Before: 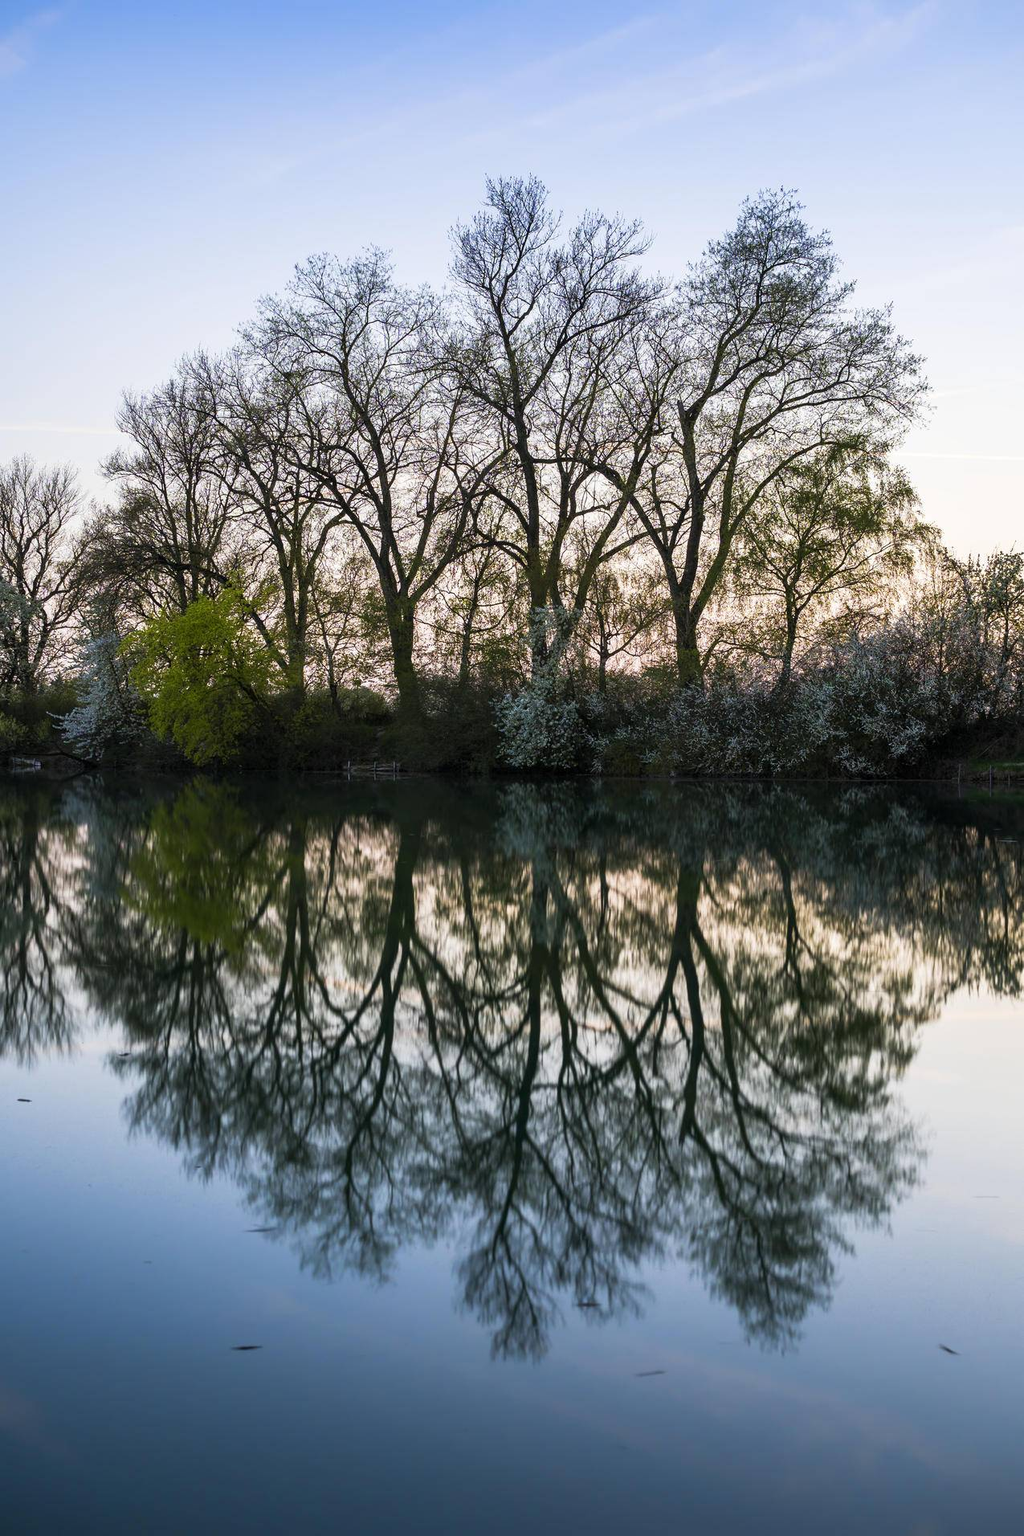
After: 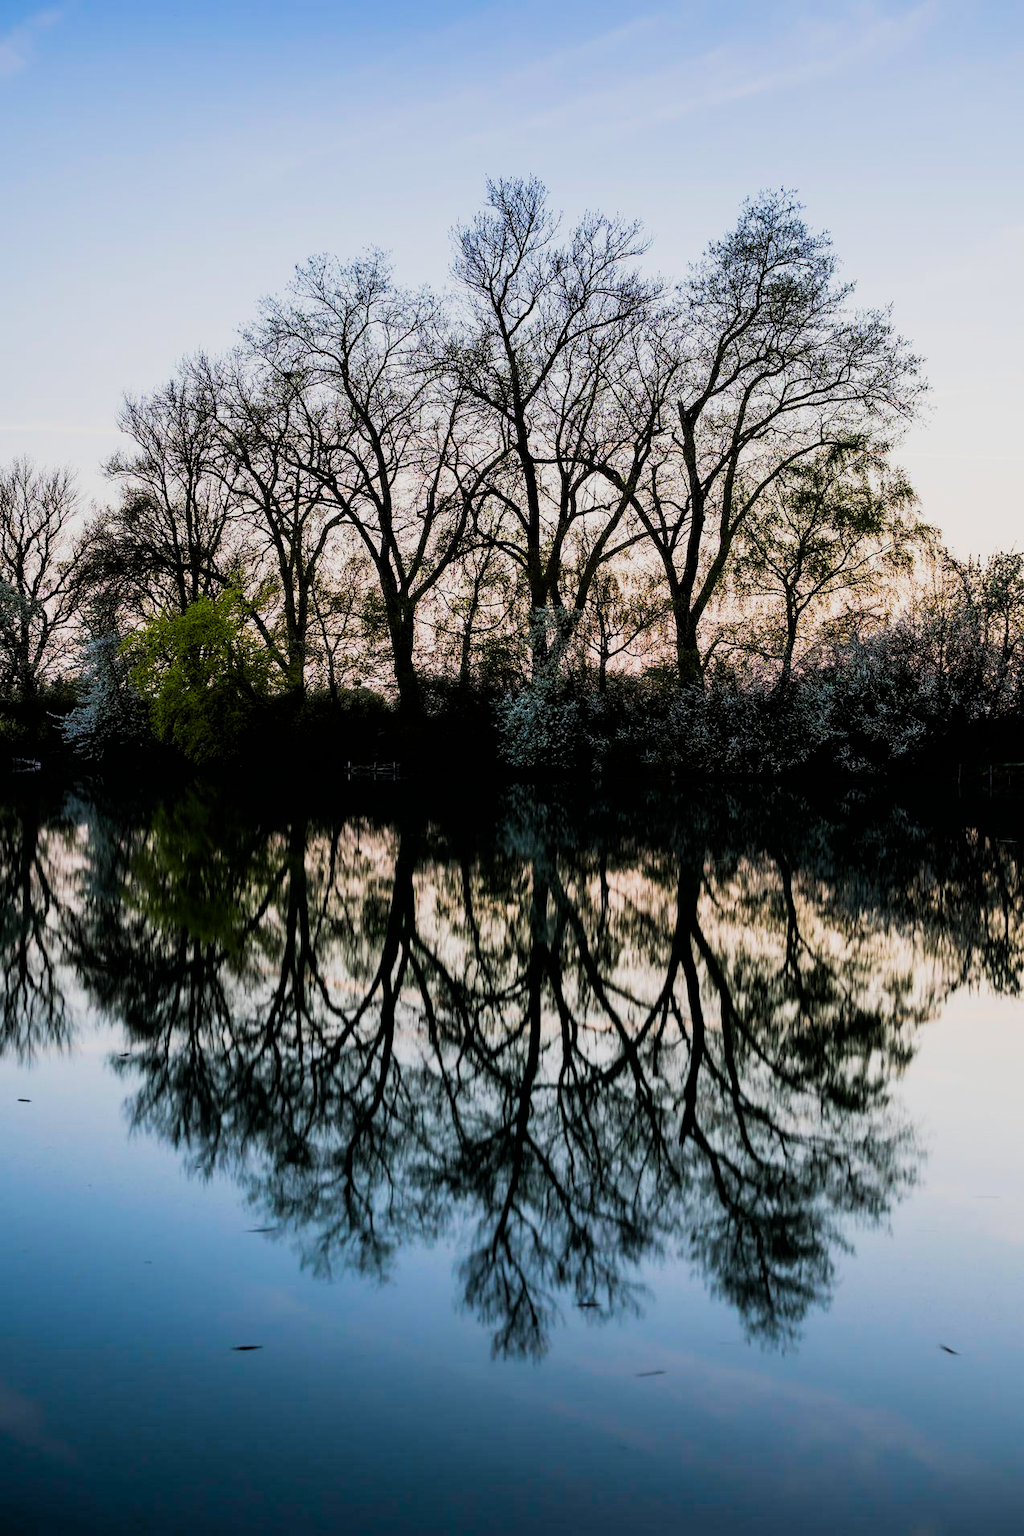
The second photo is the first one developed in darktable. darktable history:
filmic rgb: black relative exposure -5.14 EV, white relative exposure 3.95 EV, hardness 2.91, contrast 1.299
